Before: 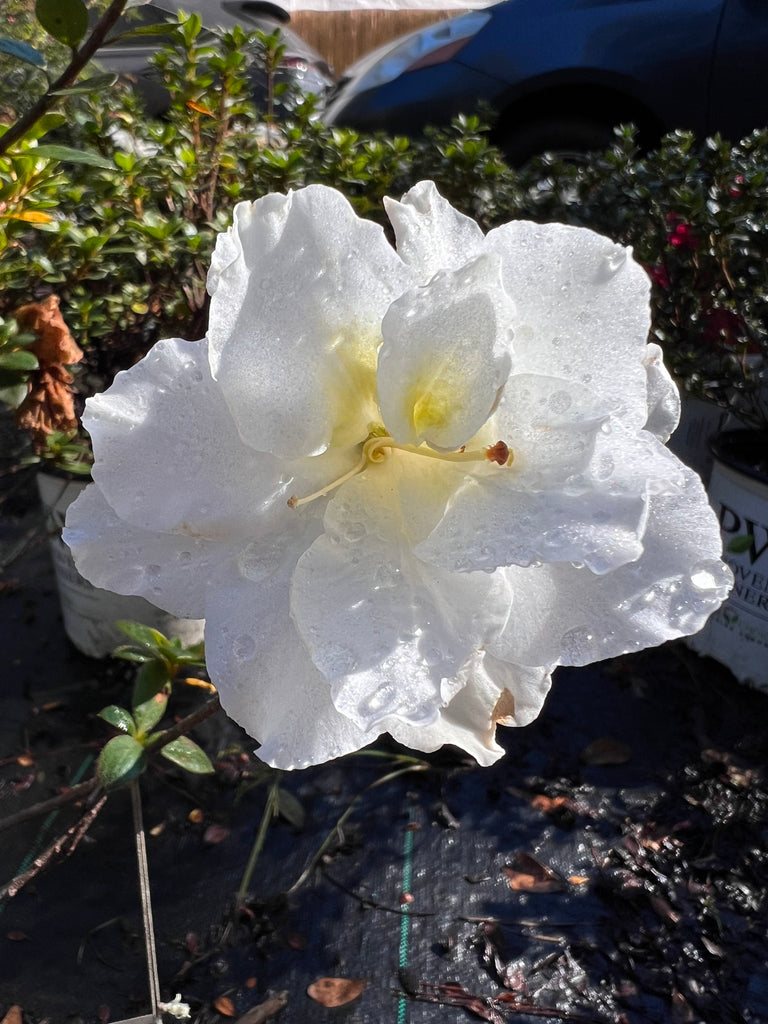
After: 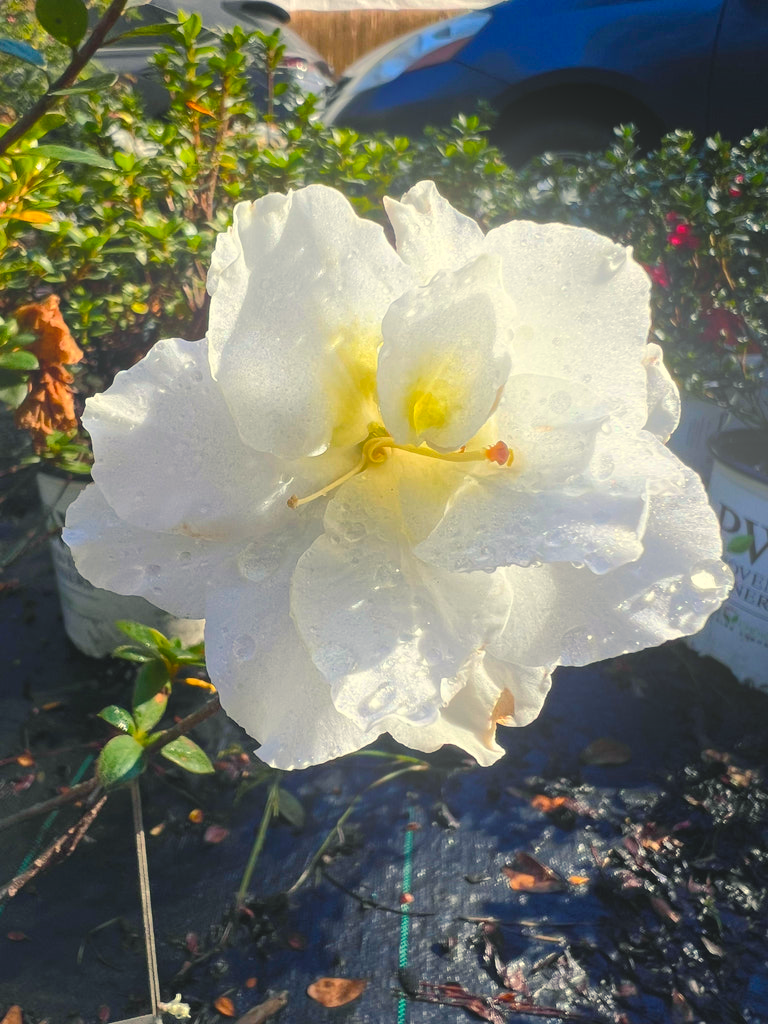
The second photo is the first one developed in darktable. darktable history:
contrast brightness saturation: contrast 0.2, brightness 0.16, saturation 0.22
color correction: highlights a* -4.73, highlights b* 5.06, saturation 0.97
bloom: threshold 82.5%, strength 16.25%
color balance rgb: shadows lift › chroma 2%, shadows lift › hue 219.6°, power › hue 313.2°, highlights gain › chroma 3%, highlights gain › hue 75.6°, global offset › luminance 0.5%, perceptual saturation grading › global saturation 15.33%, perceptual saturation grading › highlights -19.33%, perceptual saturation grading › shadows 20%, global vibrance 20%
shadows and highlights: shadows 40, highlights -60
